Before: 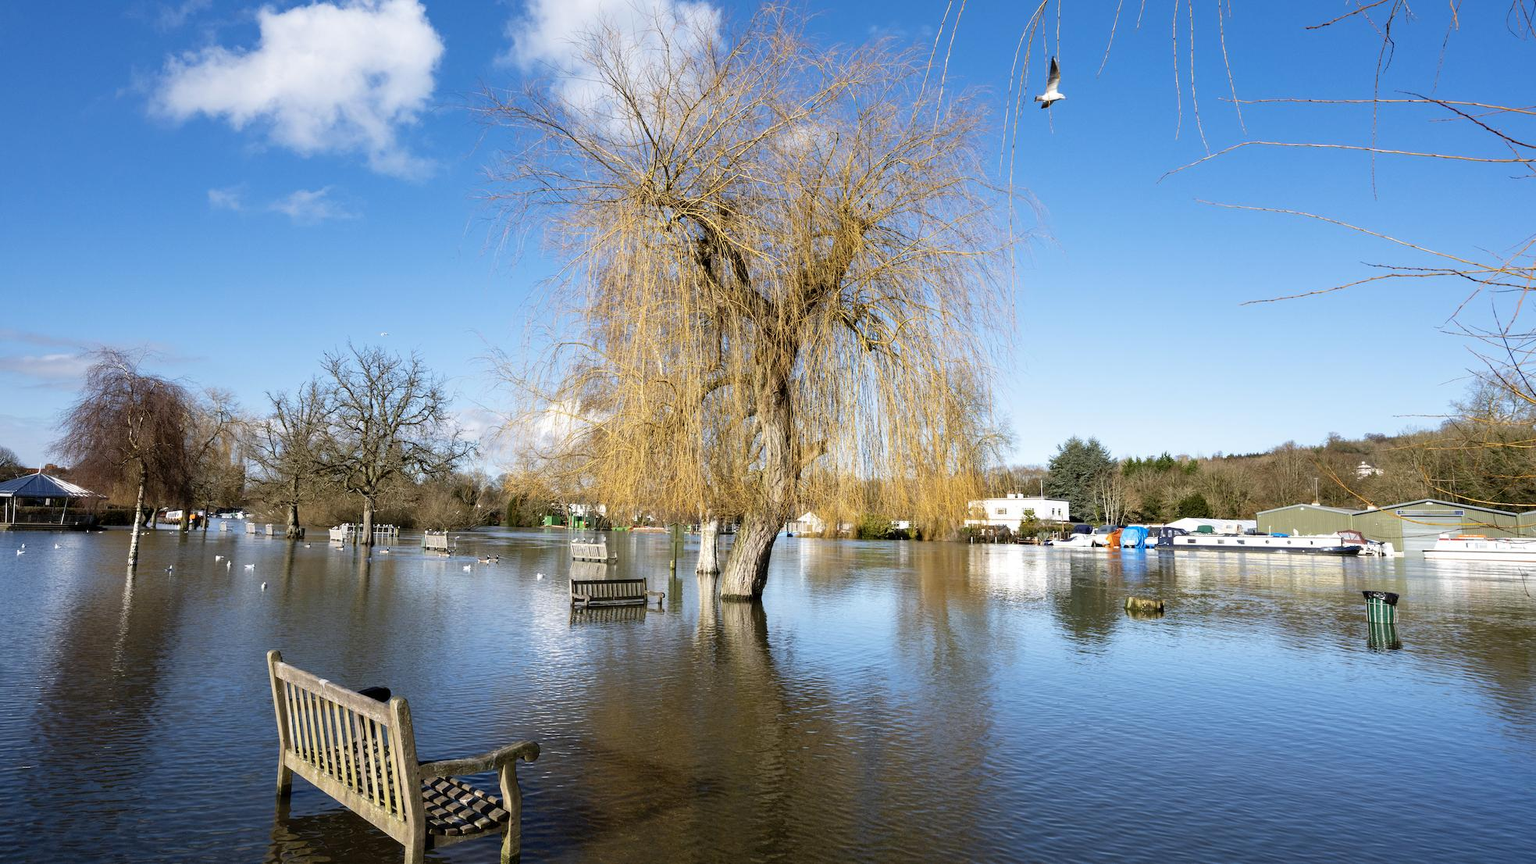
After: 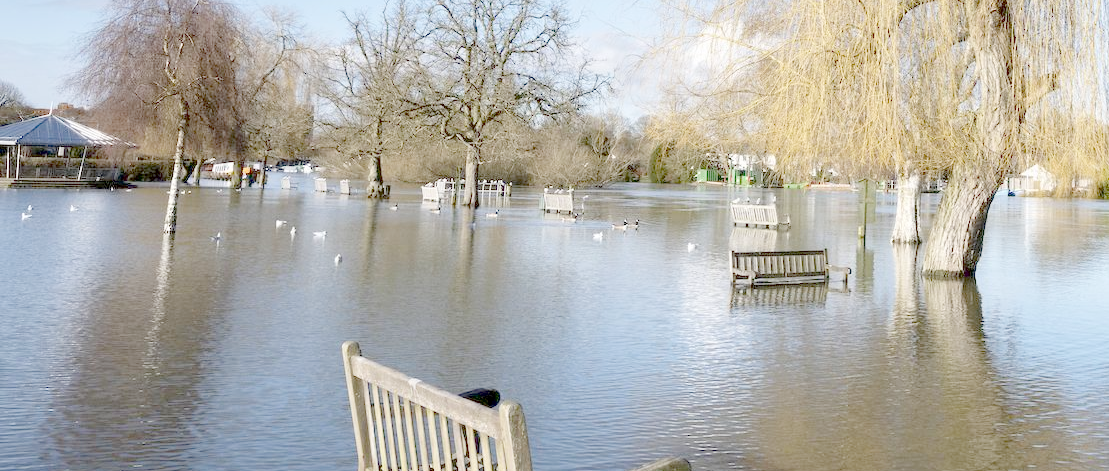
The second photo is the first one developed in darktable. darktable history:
crop: top 44.483%, right 43.593%, bottom 12.892%
